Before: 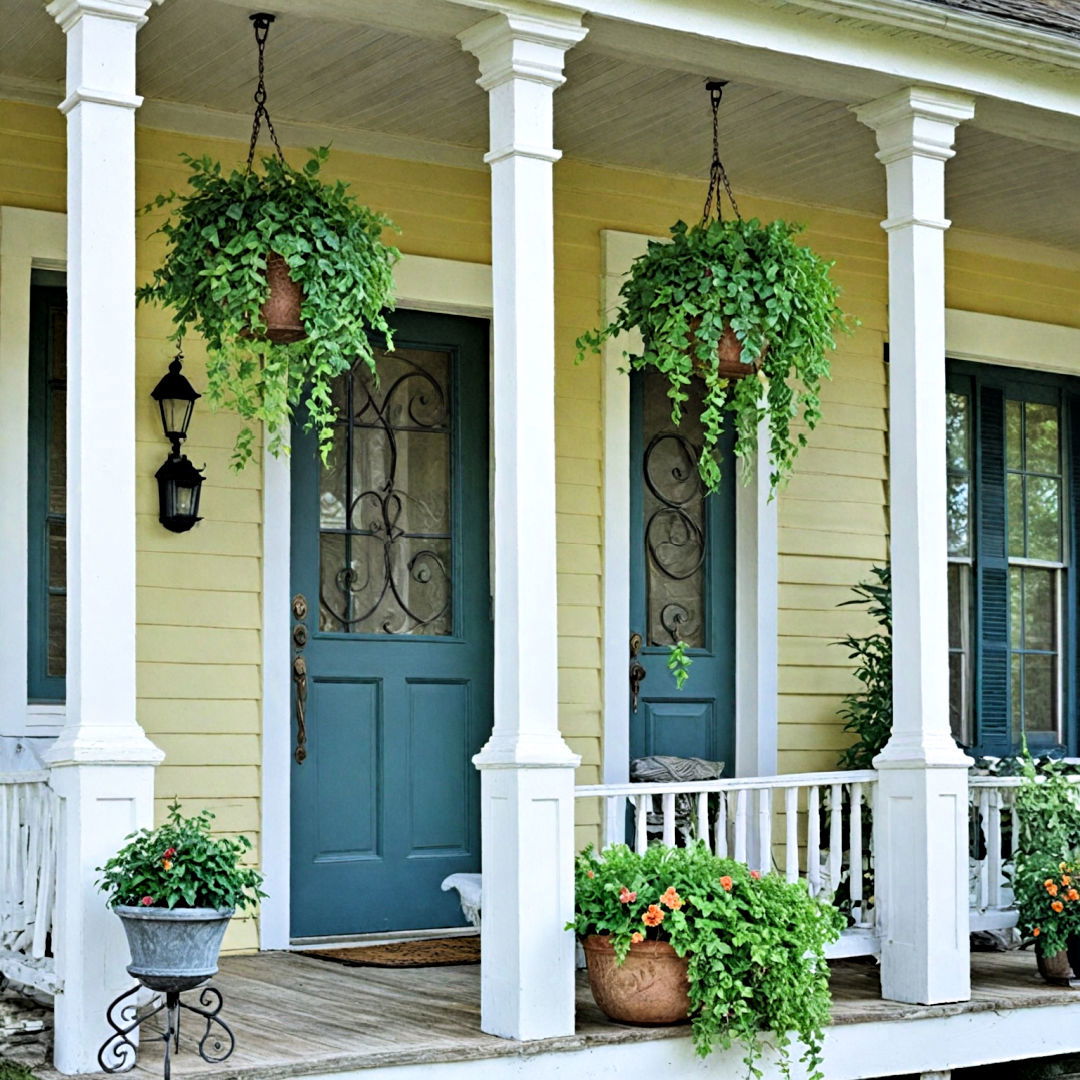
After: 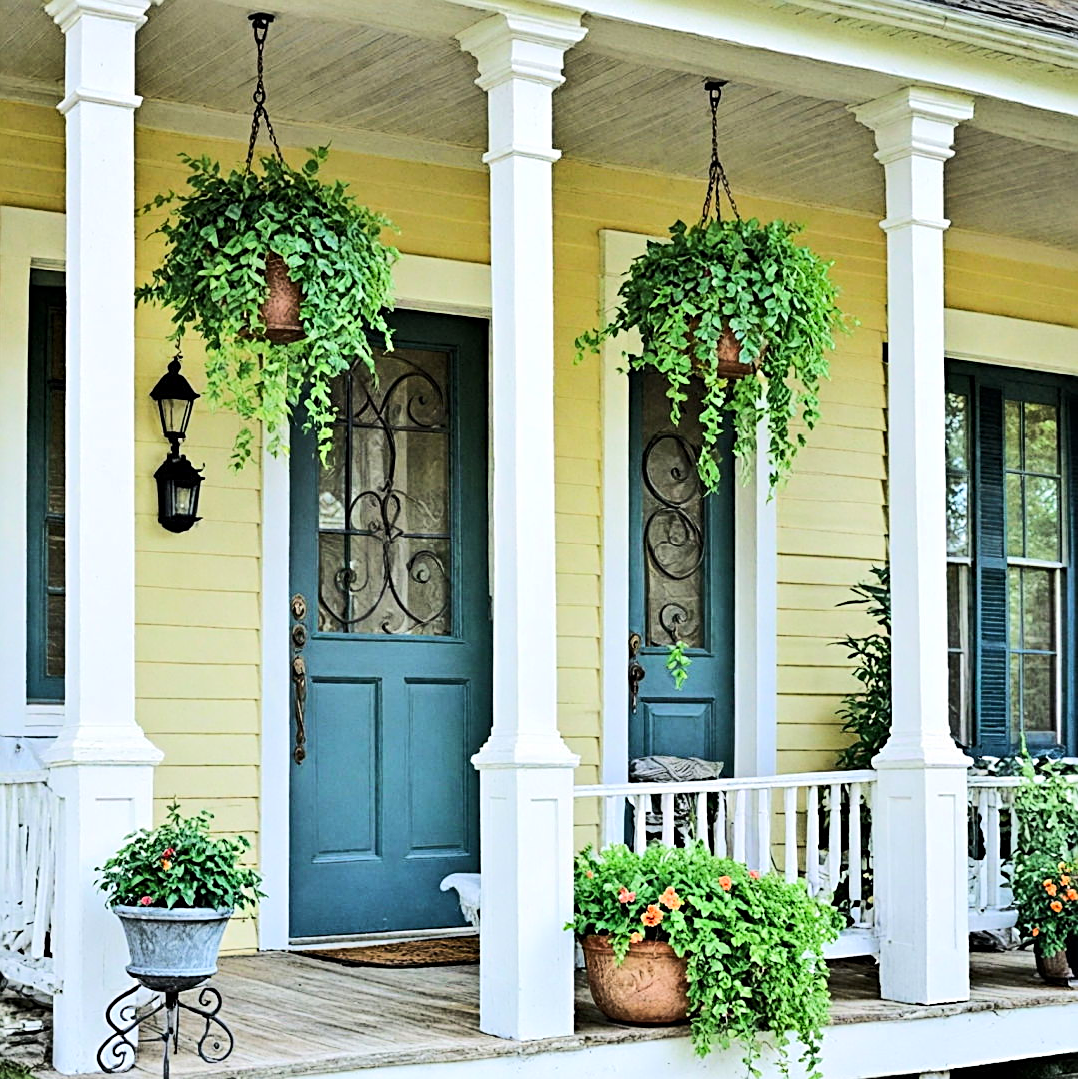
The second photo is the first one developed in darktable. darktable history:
rgb curve: curves: ch0 [(0, 0) (0.284, 0.292) (0.505, 0.644) (1, 1)], compensate middle gray true
crop and rotate: left 0.126%
sharpen: on, module defaults
